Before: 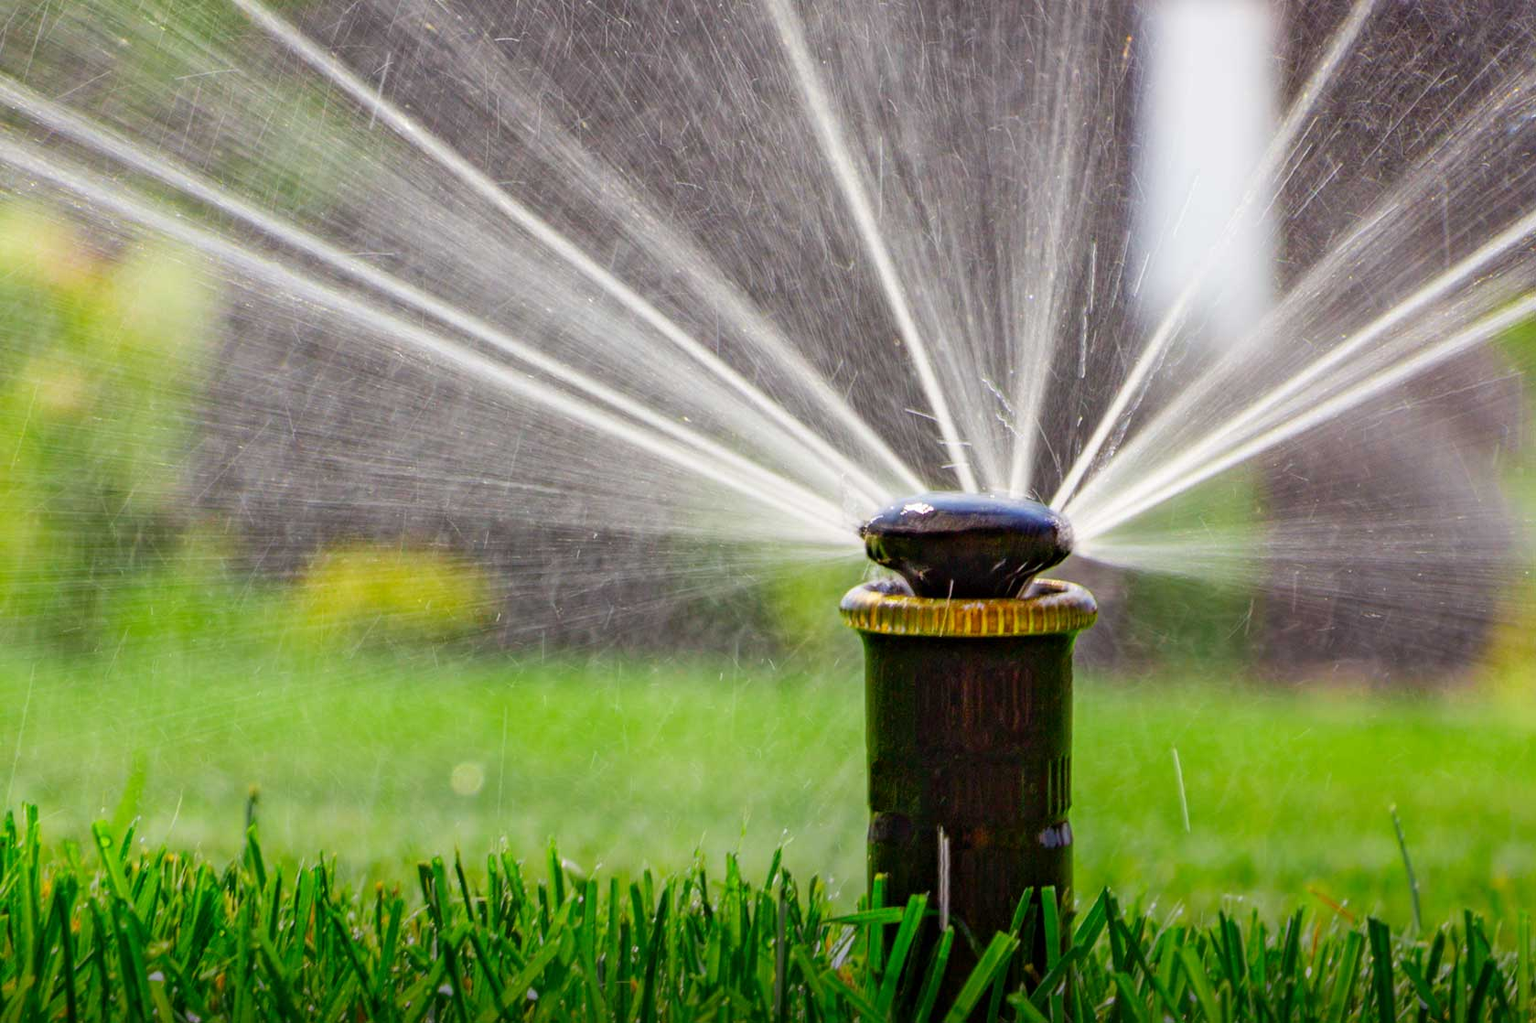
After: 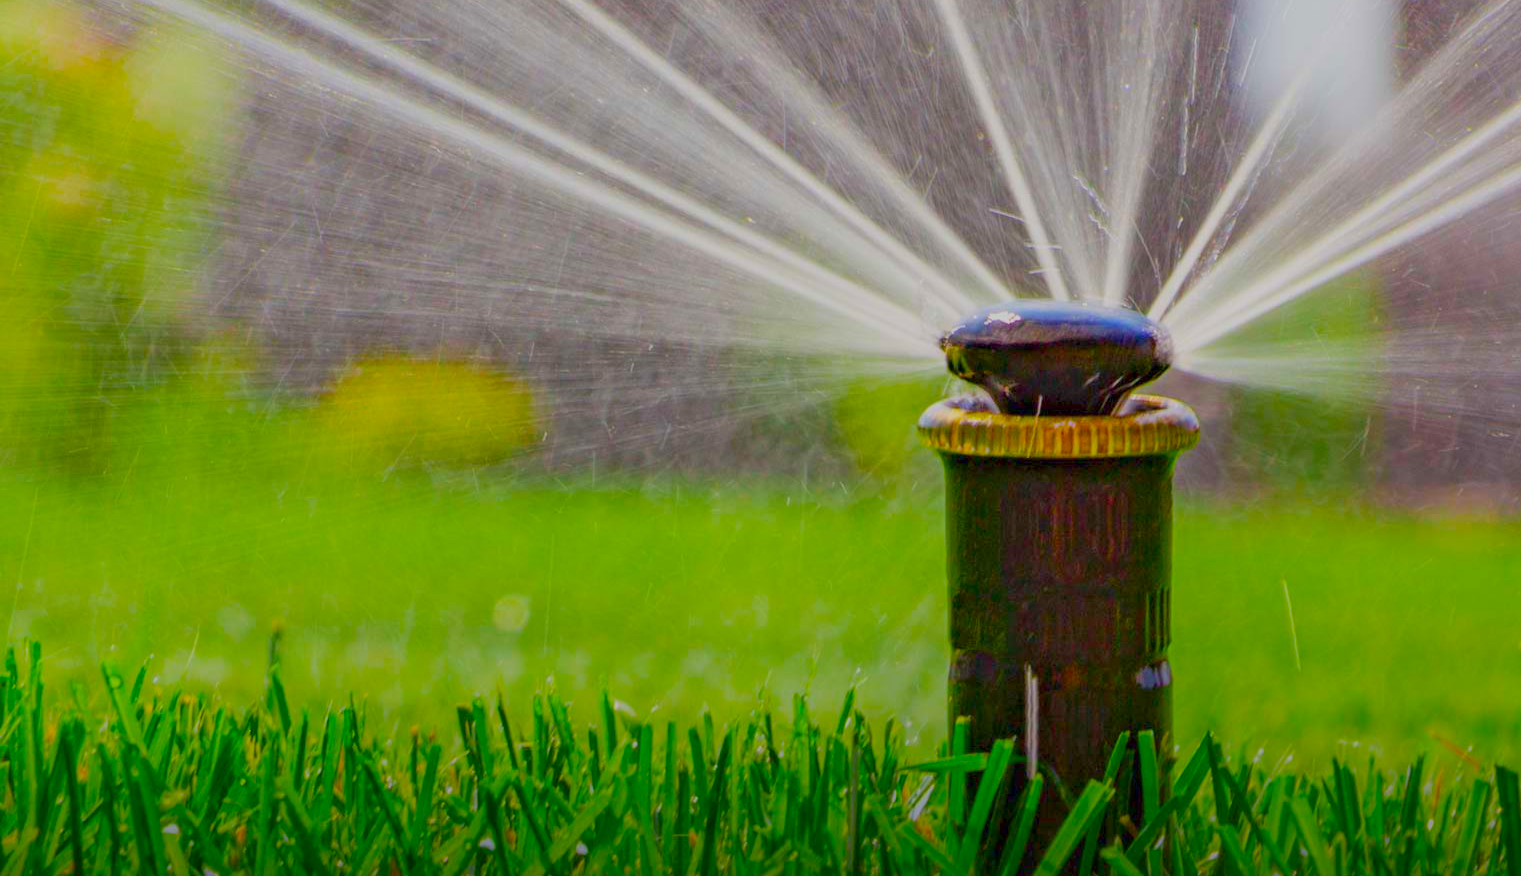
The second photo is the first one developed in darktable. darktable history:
color balance rgb: linear chroma grading › global chroma 15.616%, perceptual saturation grading › global saturation 29.587%, contrast -29.569%
crop: top 21.312%, right 9.393%, bottom 0.331%
